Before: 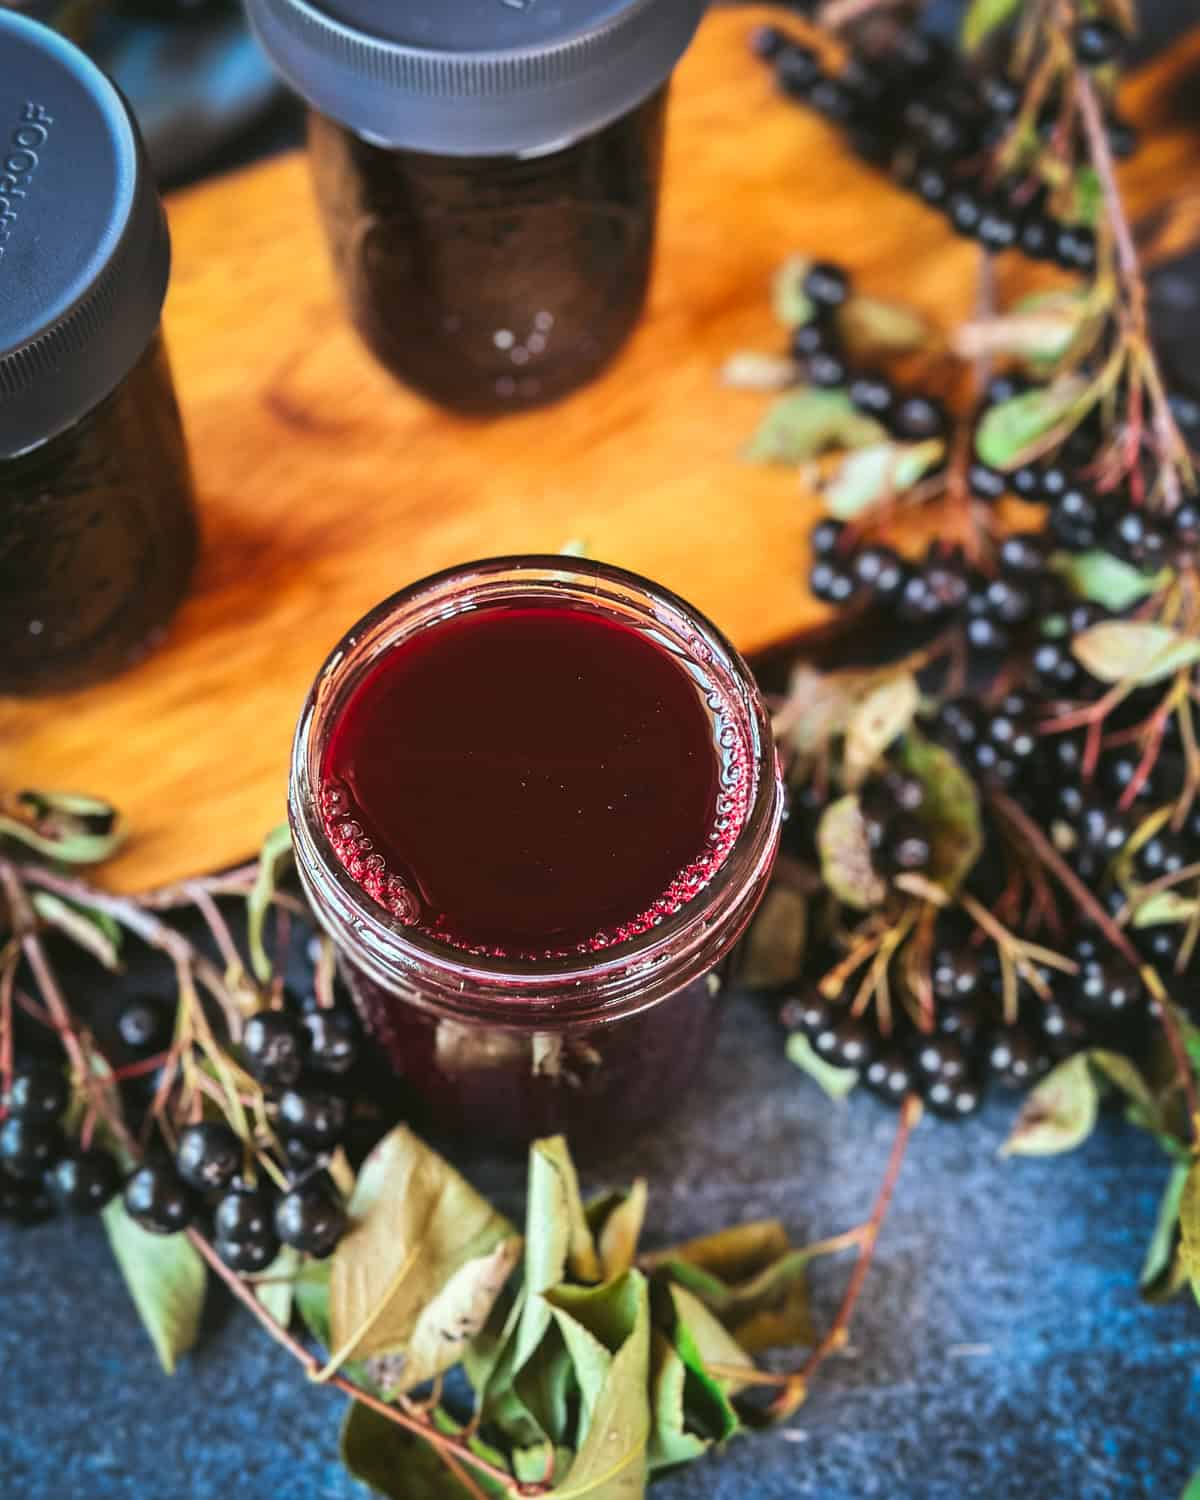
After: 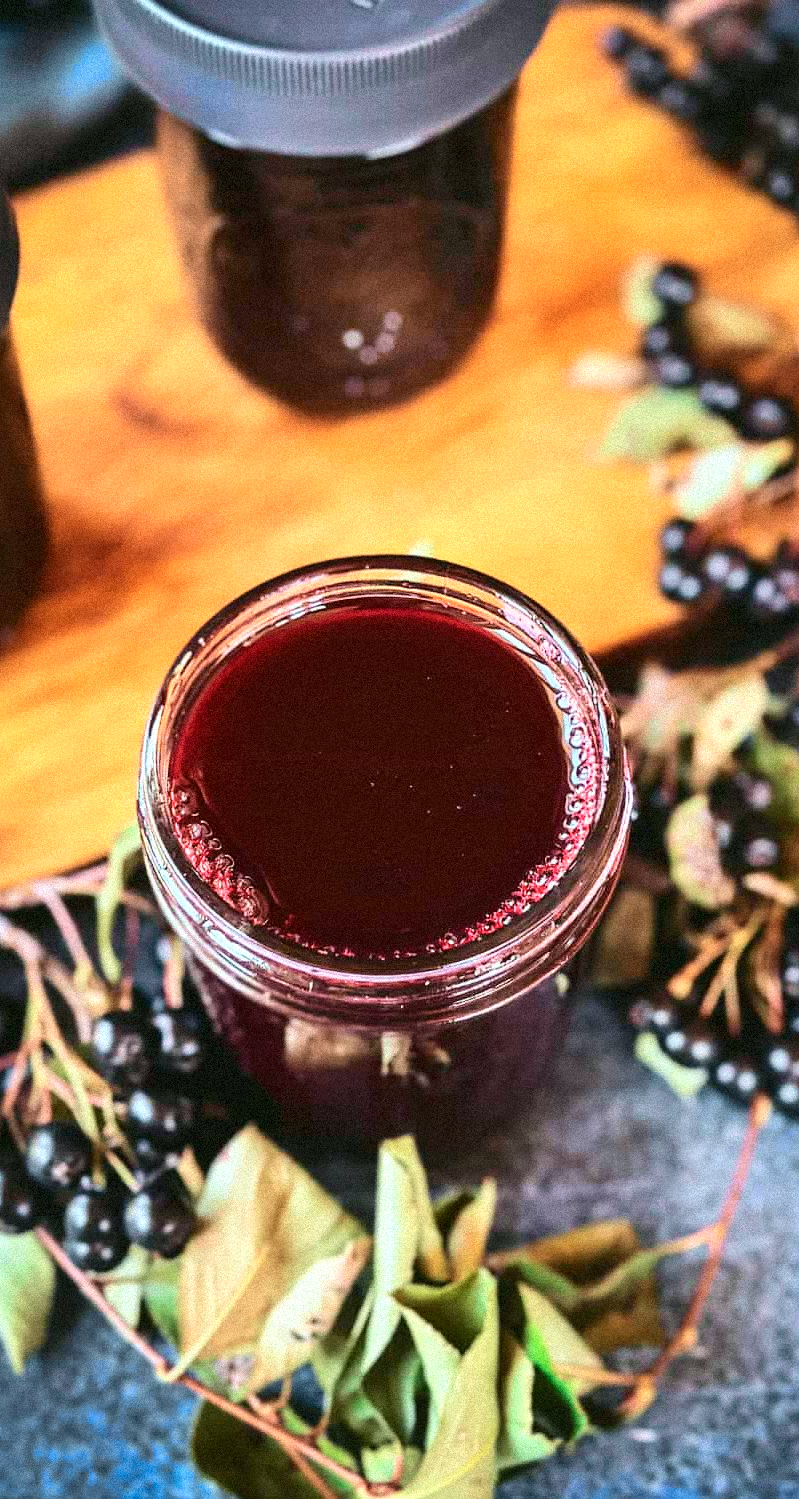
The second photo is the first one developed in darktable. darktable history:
grain: coarseness 9.38 ISO, strength 34.99%, mid-tones bias 0%
tone equalizer: on, module defaults
crop and rotate: left 12.648%, right 20.685%
levels: levels [0, 0.492, 0.984]
tone curve: curves: ch0 [(0, 0.023) (0.087, 0.065) (0.184, 0.168) (0.45, 0.54) (0.57, 0.683) (0.722, 0.825) (0.877, 0.948) (1, 1)]; ch1 [(0, 0) (0.388, 0.369) (0.44, 0.44) (0.489, 0.481) (0.534, 0.551) (0.657, 0.659) (1, 1)]; ch2 [(0, 0) (0.353, 0.317) (0.408, 0.427) (0.472, 0.46) (0.5, 0.496) (0.537, 0.539) (0.576, 0.592) (0.625, 0.631) (1, 1)], color space Lab, independent channels, preserve colors none
